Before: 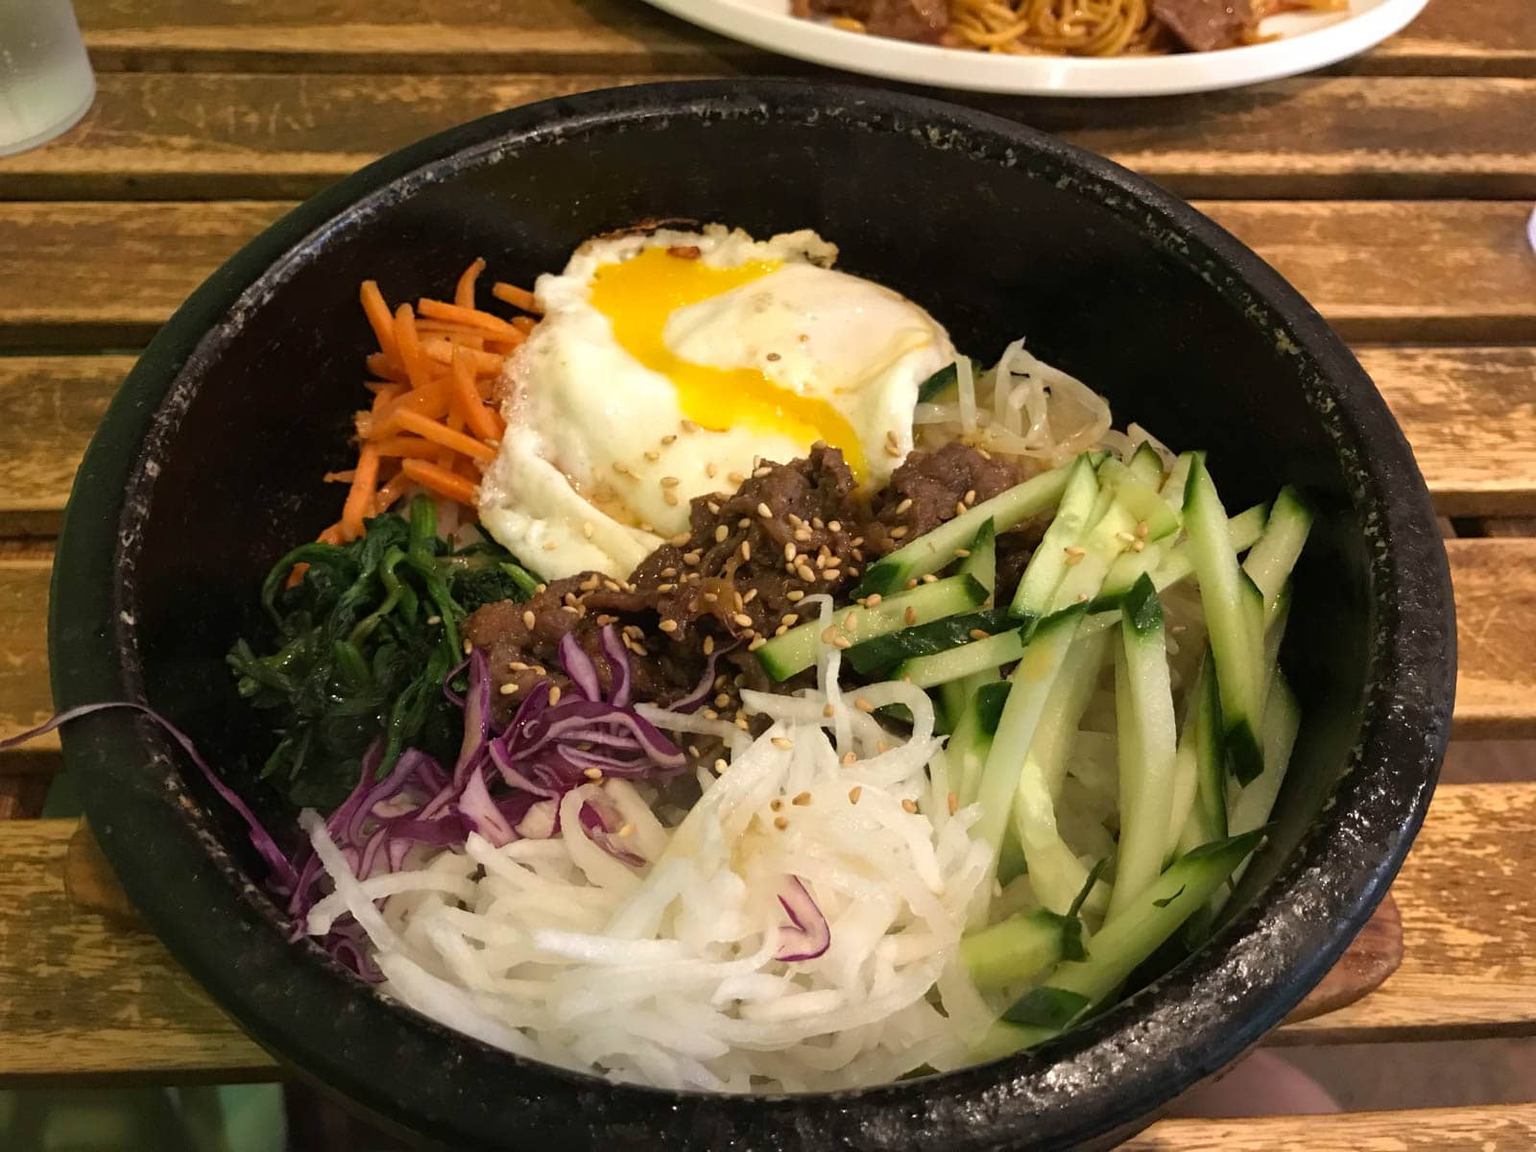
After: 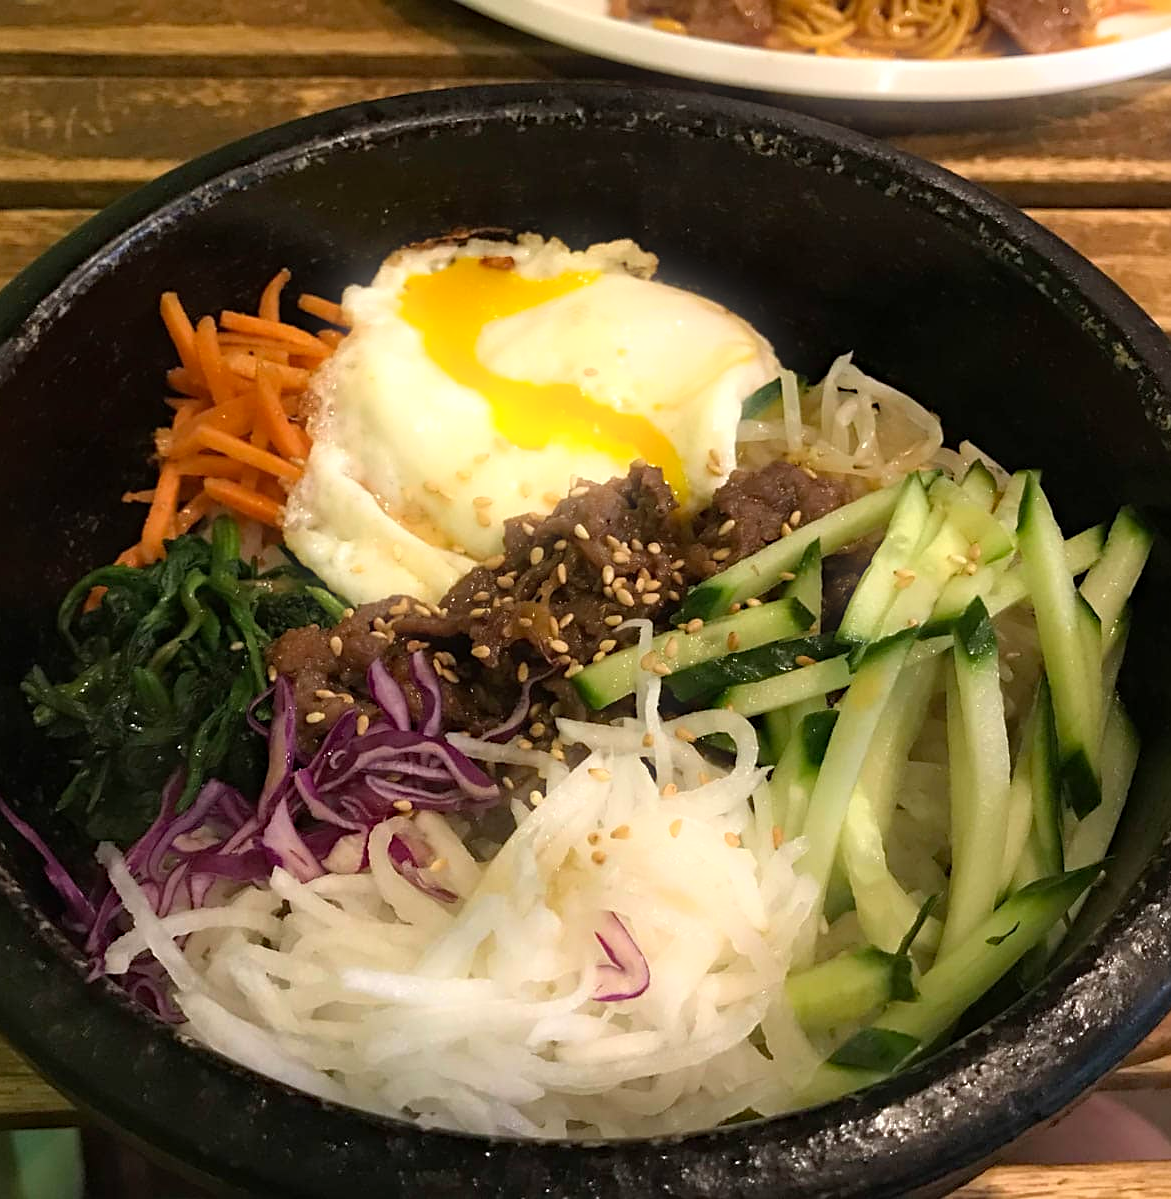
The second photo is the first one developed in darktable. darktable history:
crop: left 13.443%, right 13.31%
sharpen: radius 1.864, amount 0.398, threshold 1.271
bloom: size 5%, threshold 95%, strength 15%
tone equalizer: on, module defaults
haze removal: adaptive false
